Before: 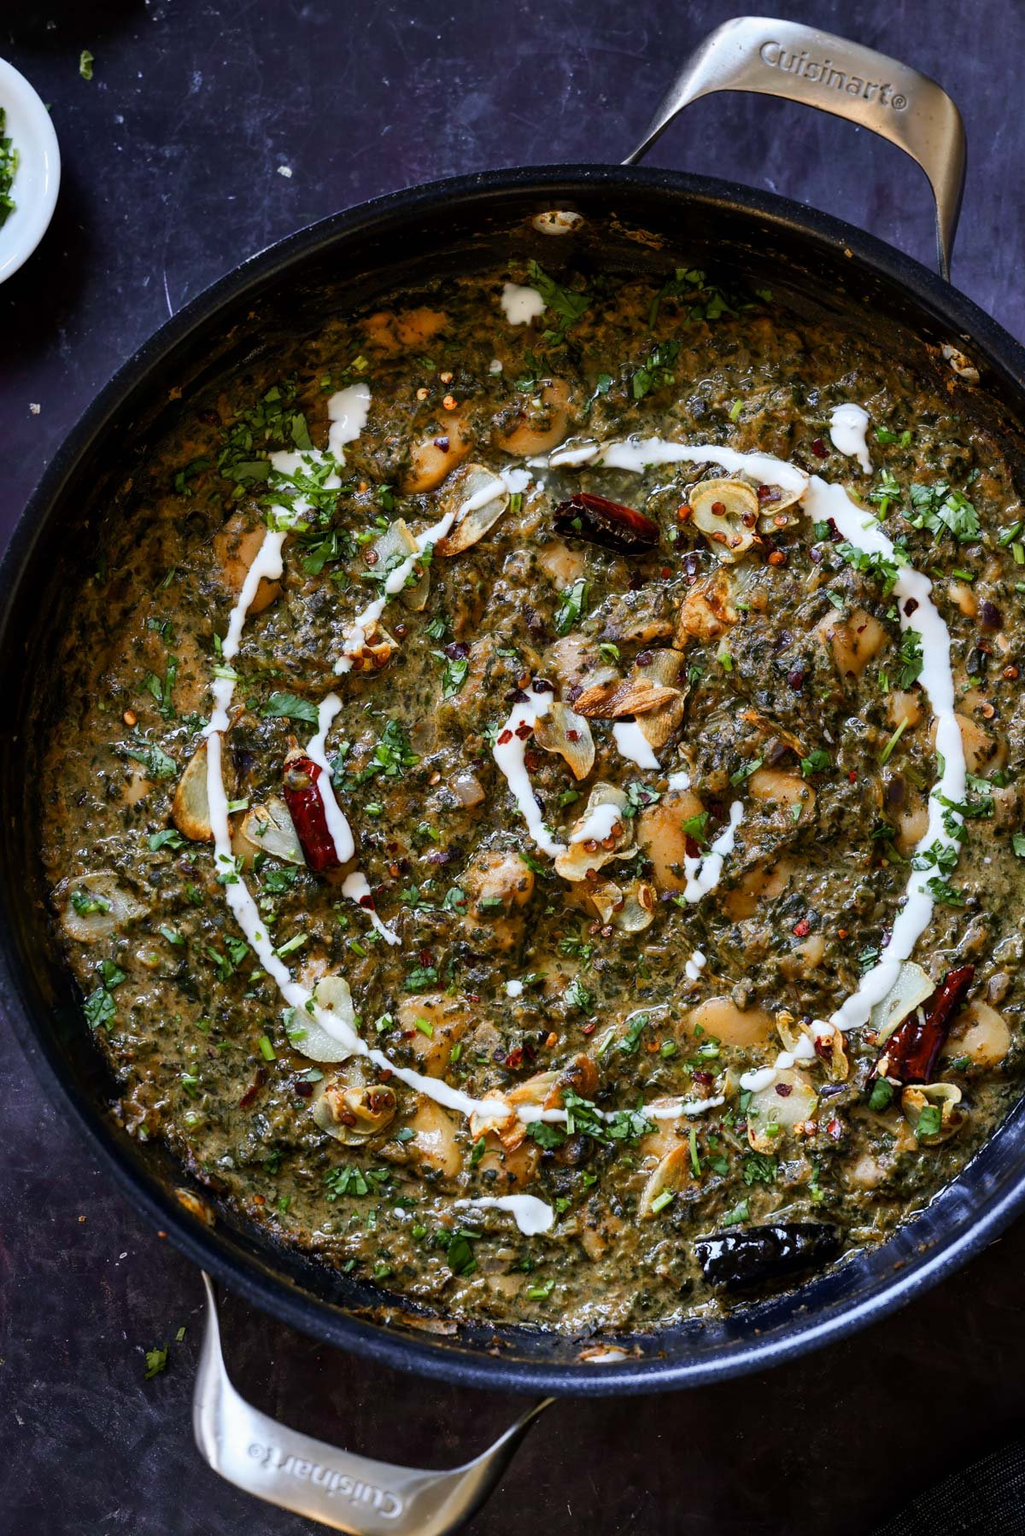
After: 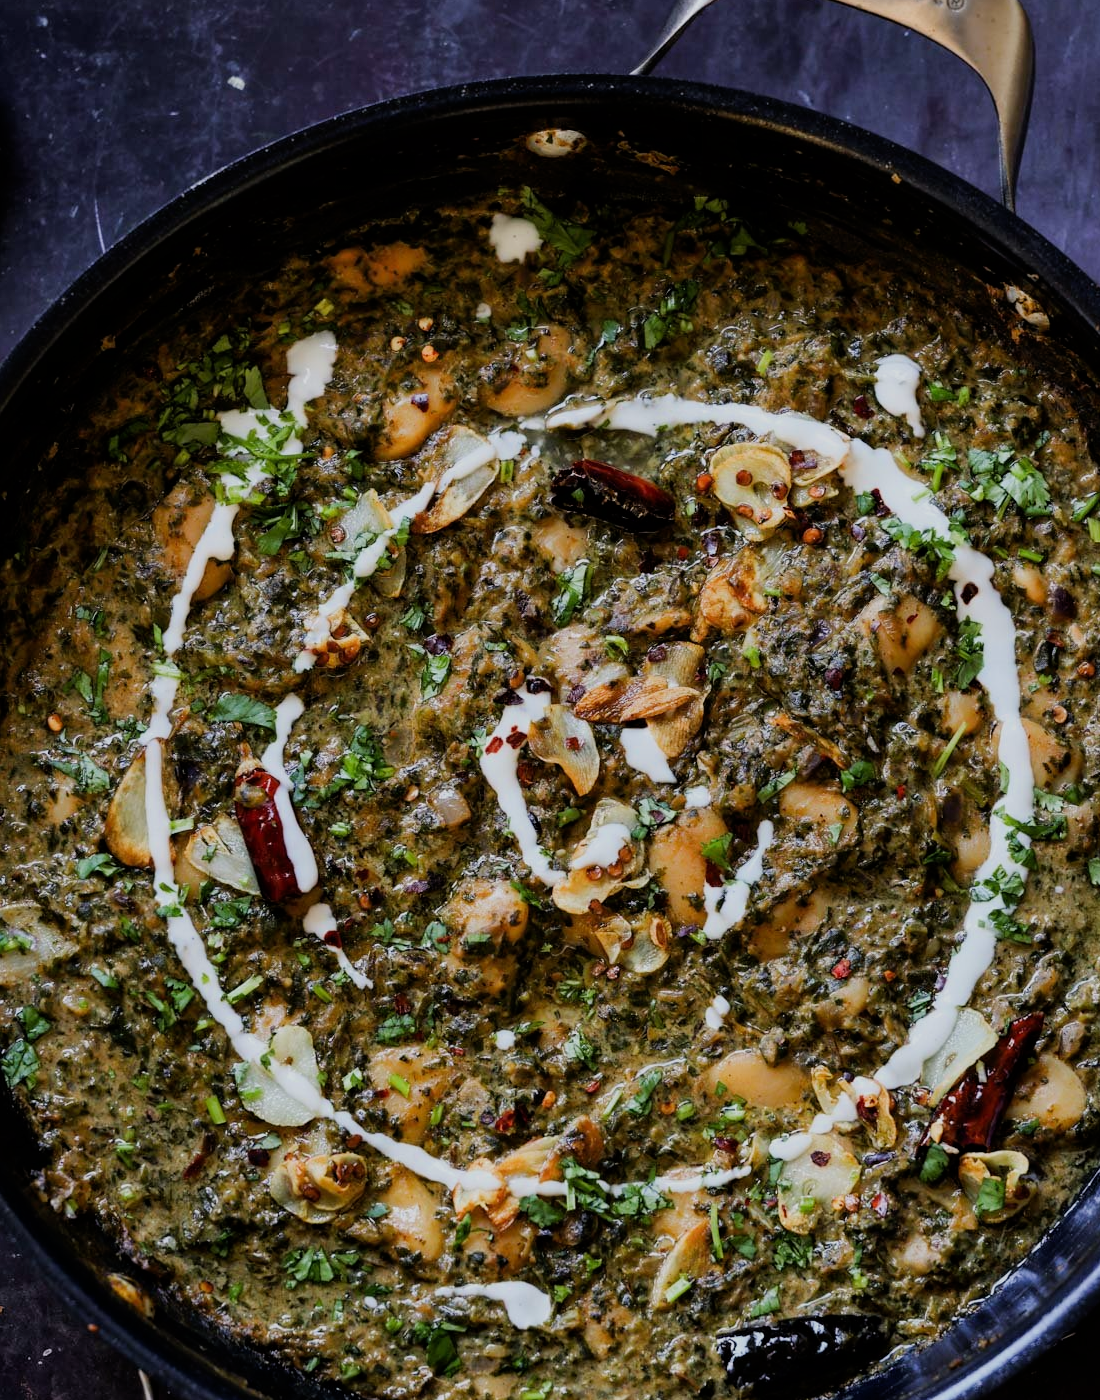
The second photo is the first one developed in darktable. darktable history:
crop: left 8.155%, top 6.611%, bottom 15.385%
filmic rgb: hardness 4.17
